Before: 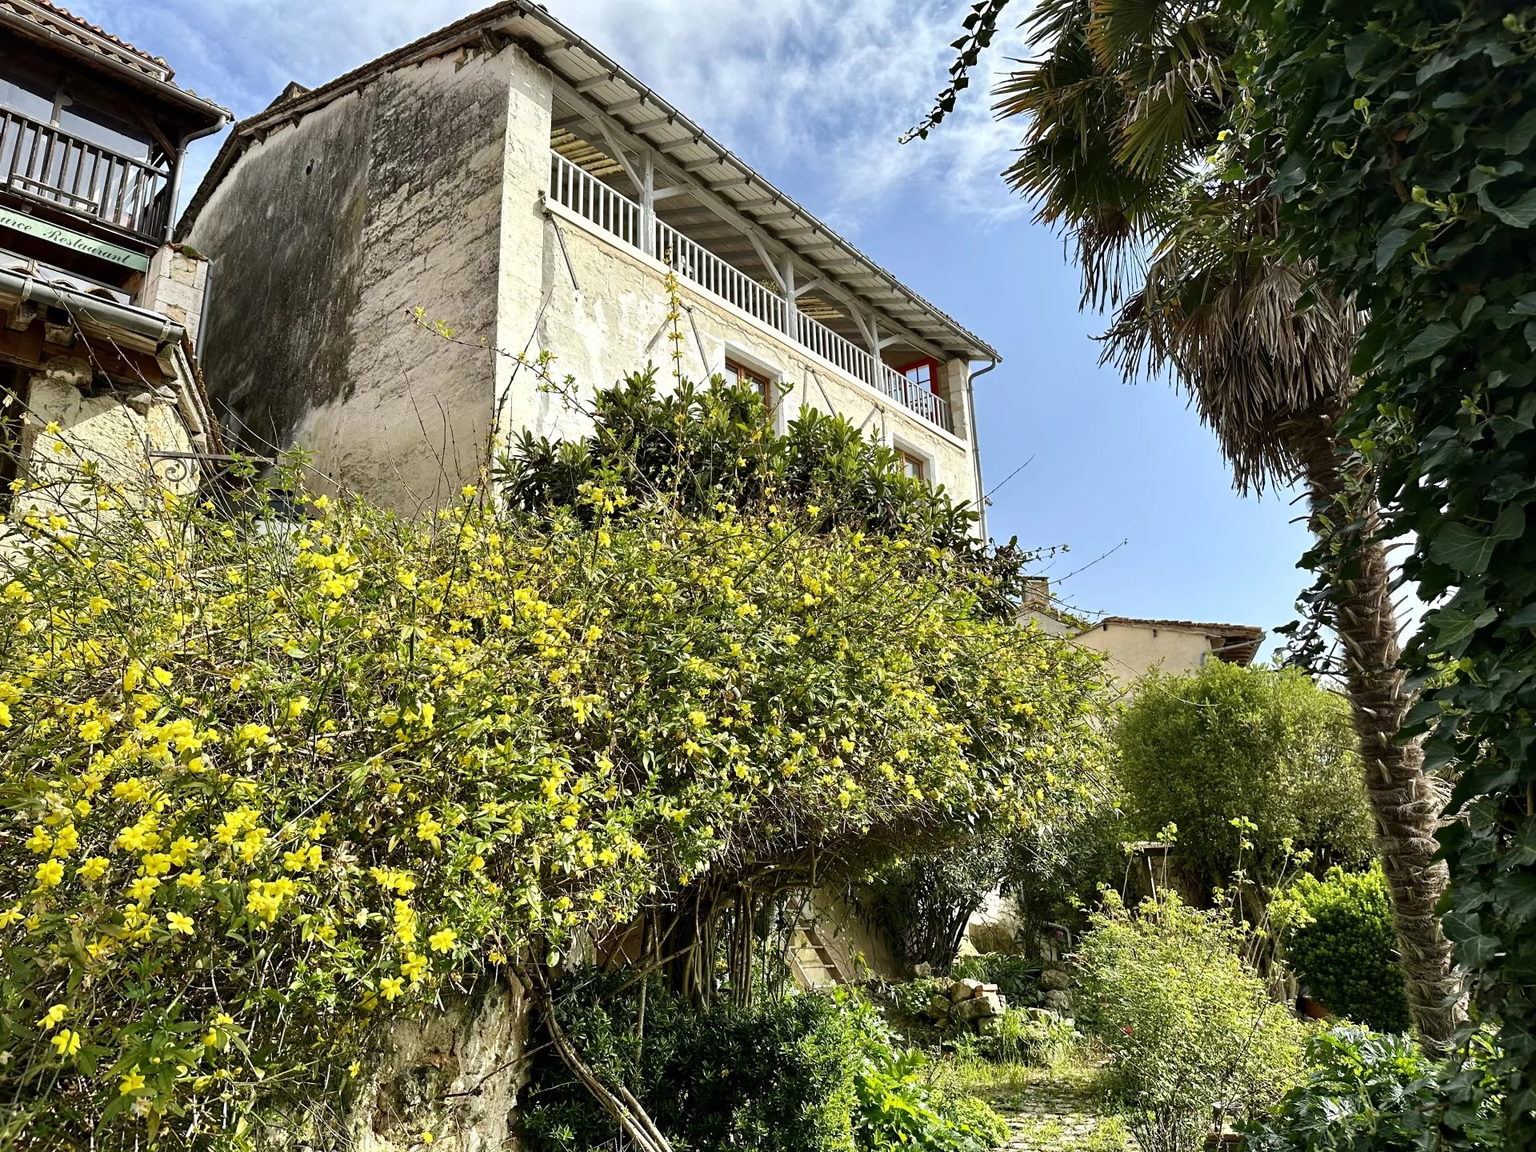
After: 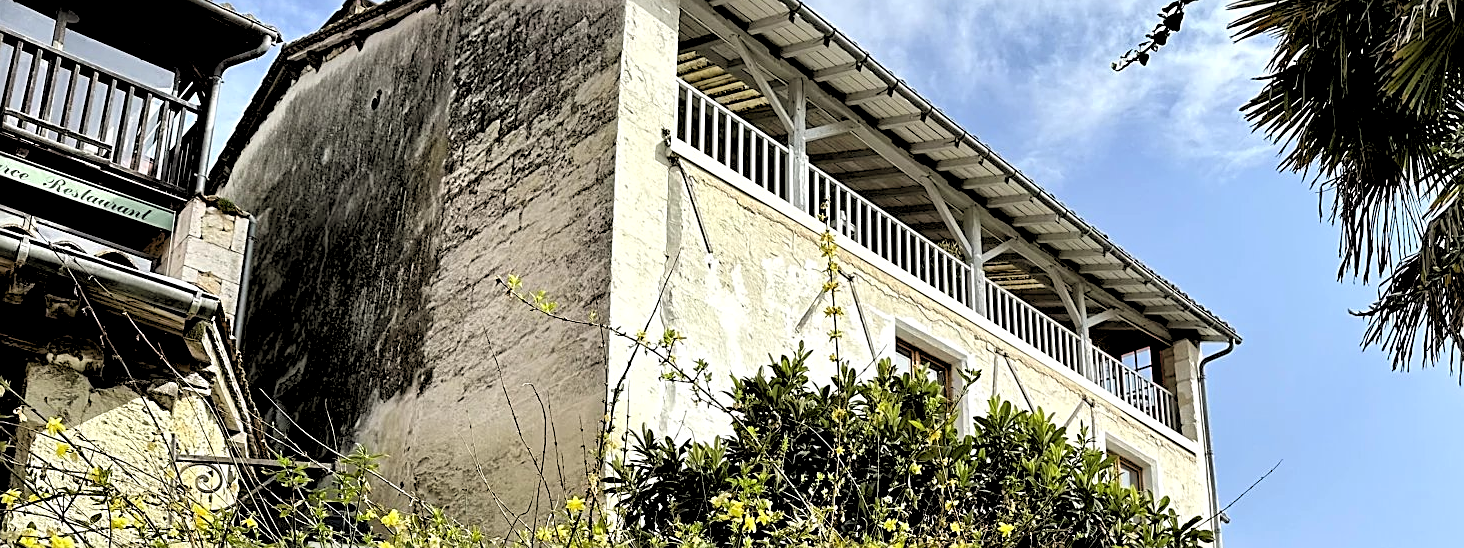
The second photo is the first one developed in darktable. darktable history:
sharpen: on, module defaults
crop: left 0.579%, top 7.627%, right 23.167%, bottom 54.275%
rgb levels: levels [[0.029, 0.461, 0.922], [0, 0.5, 1], [0, 0.5, 1]]
